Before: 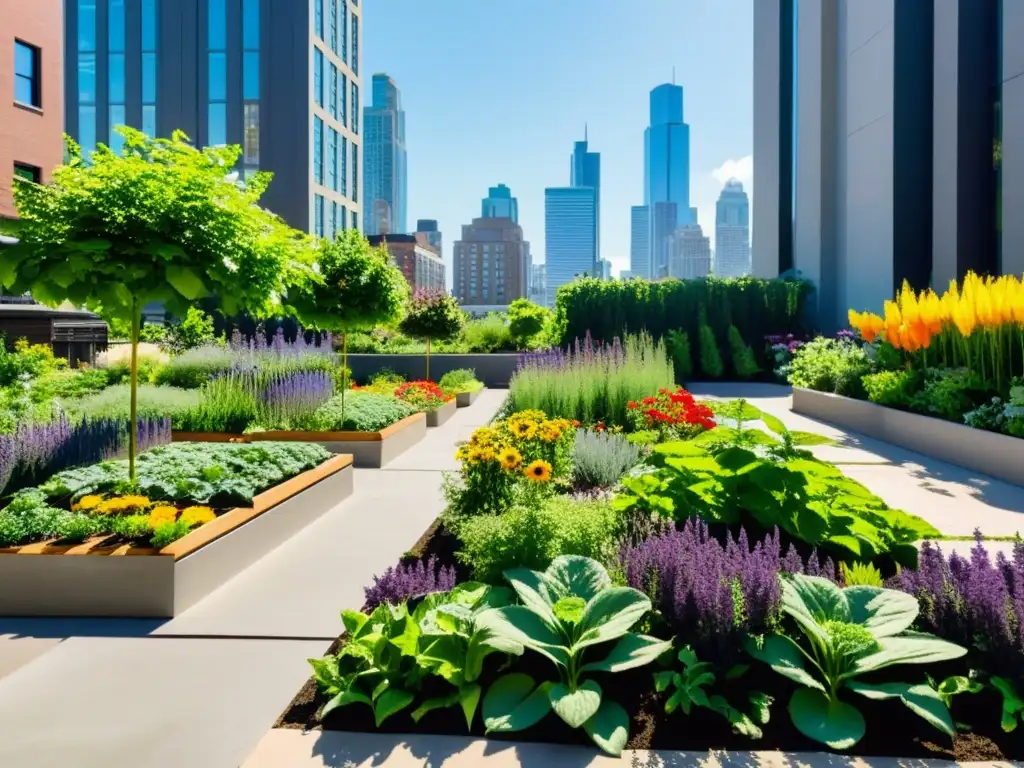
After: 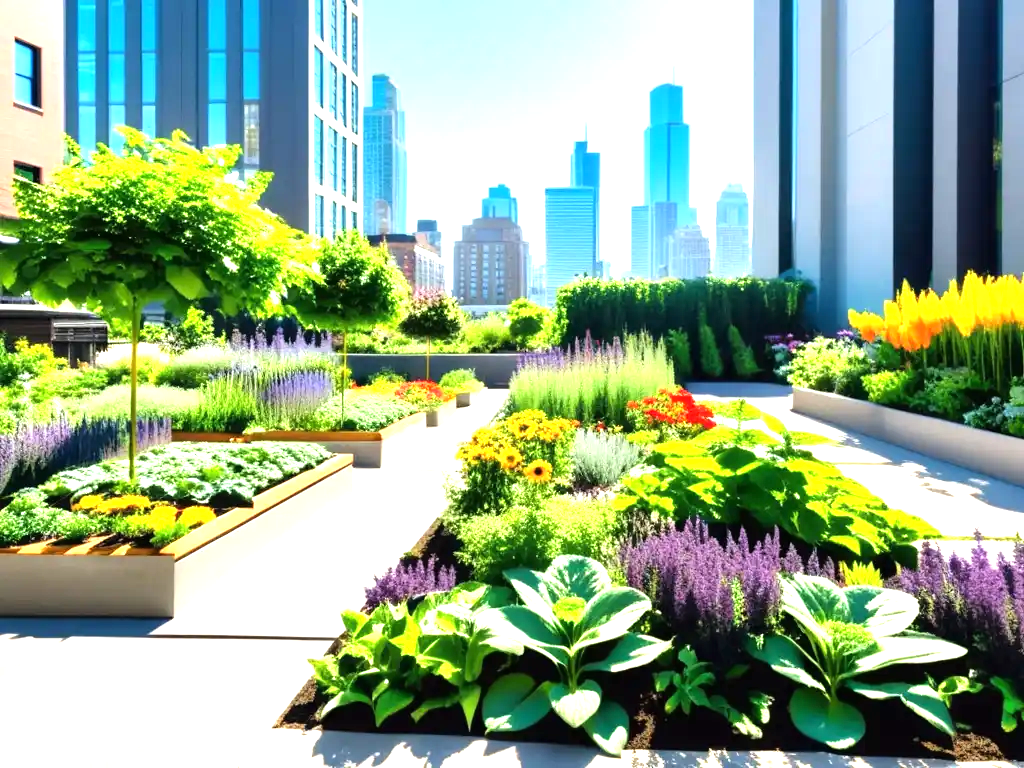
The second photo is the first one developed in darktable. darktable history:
tone equalizer: -8 EV -0.452 EV, -7 EV -0.417 EV, -6 EV -0.327 EV, -5 EV -0.241 EV, -3 EV 0.24 EV, -2 EV 0.345 EV, -1 EV 0.386 EV, +0 EV 0.4 EV
exposure: black level correction 0, exposure 0.9 EV, compensate exposure bias true, compensate highlight preservation false
